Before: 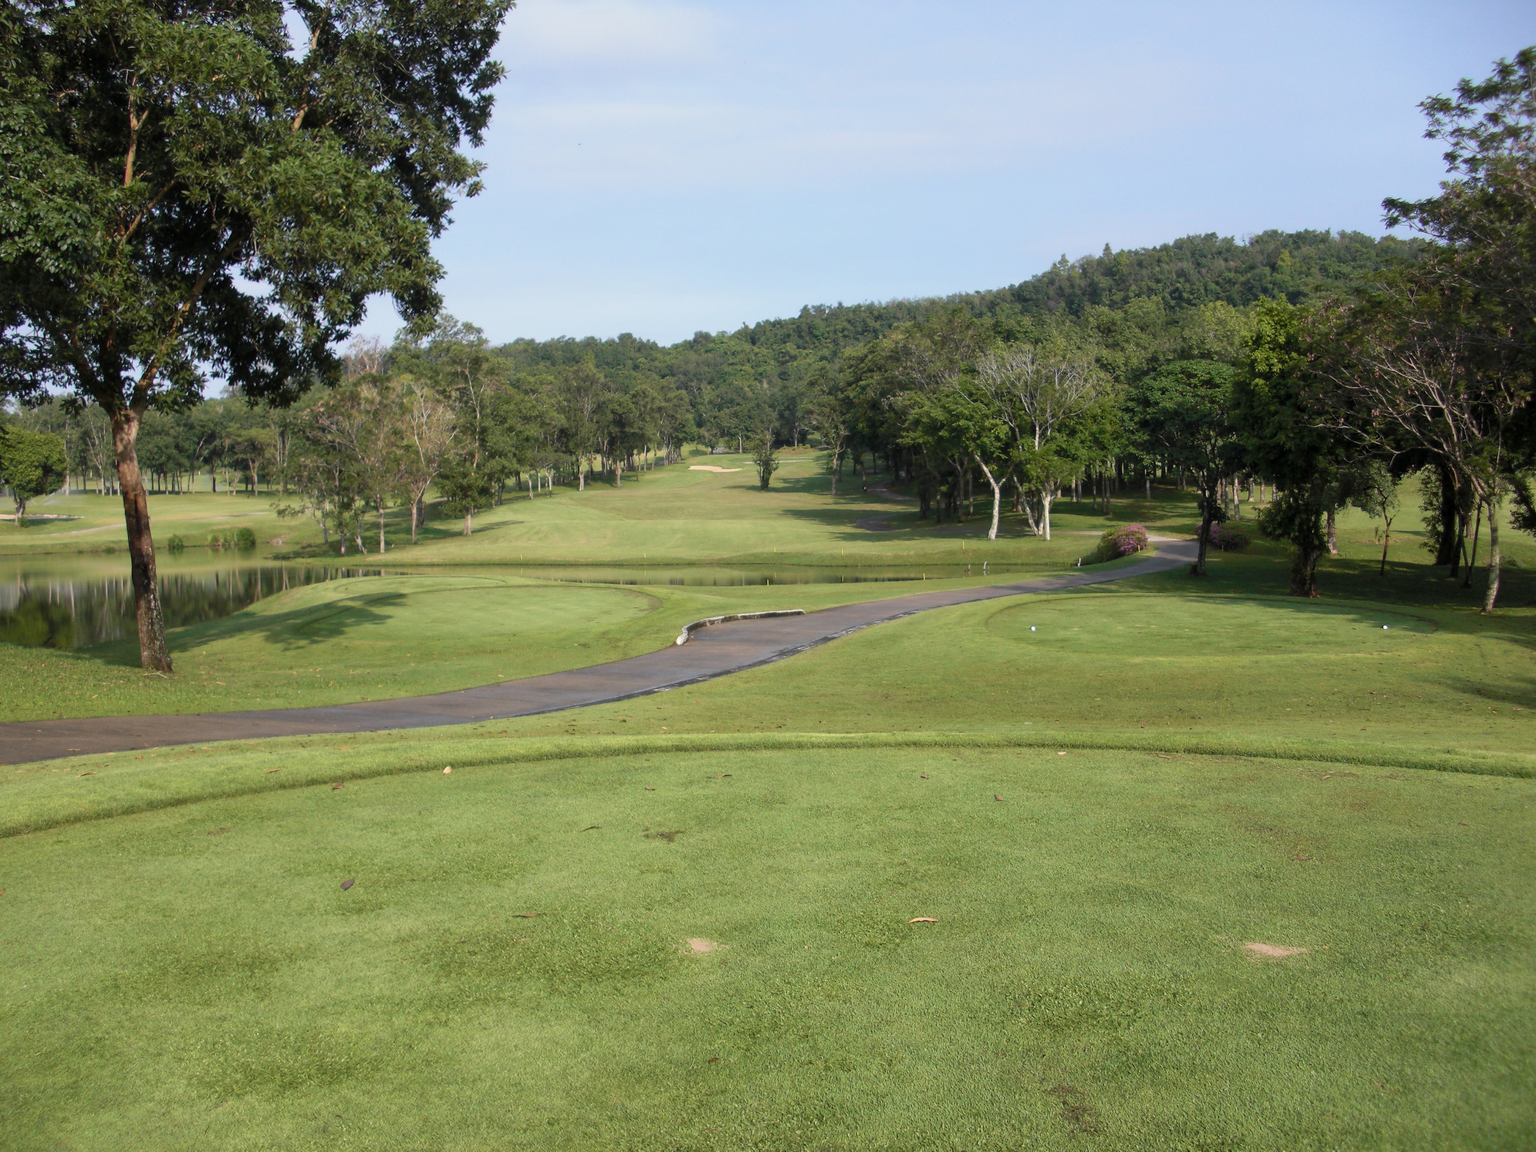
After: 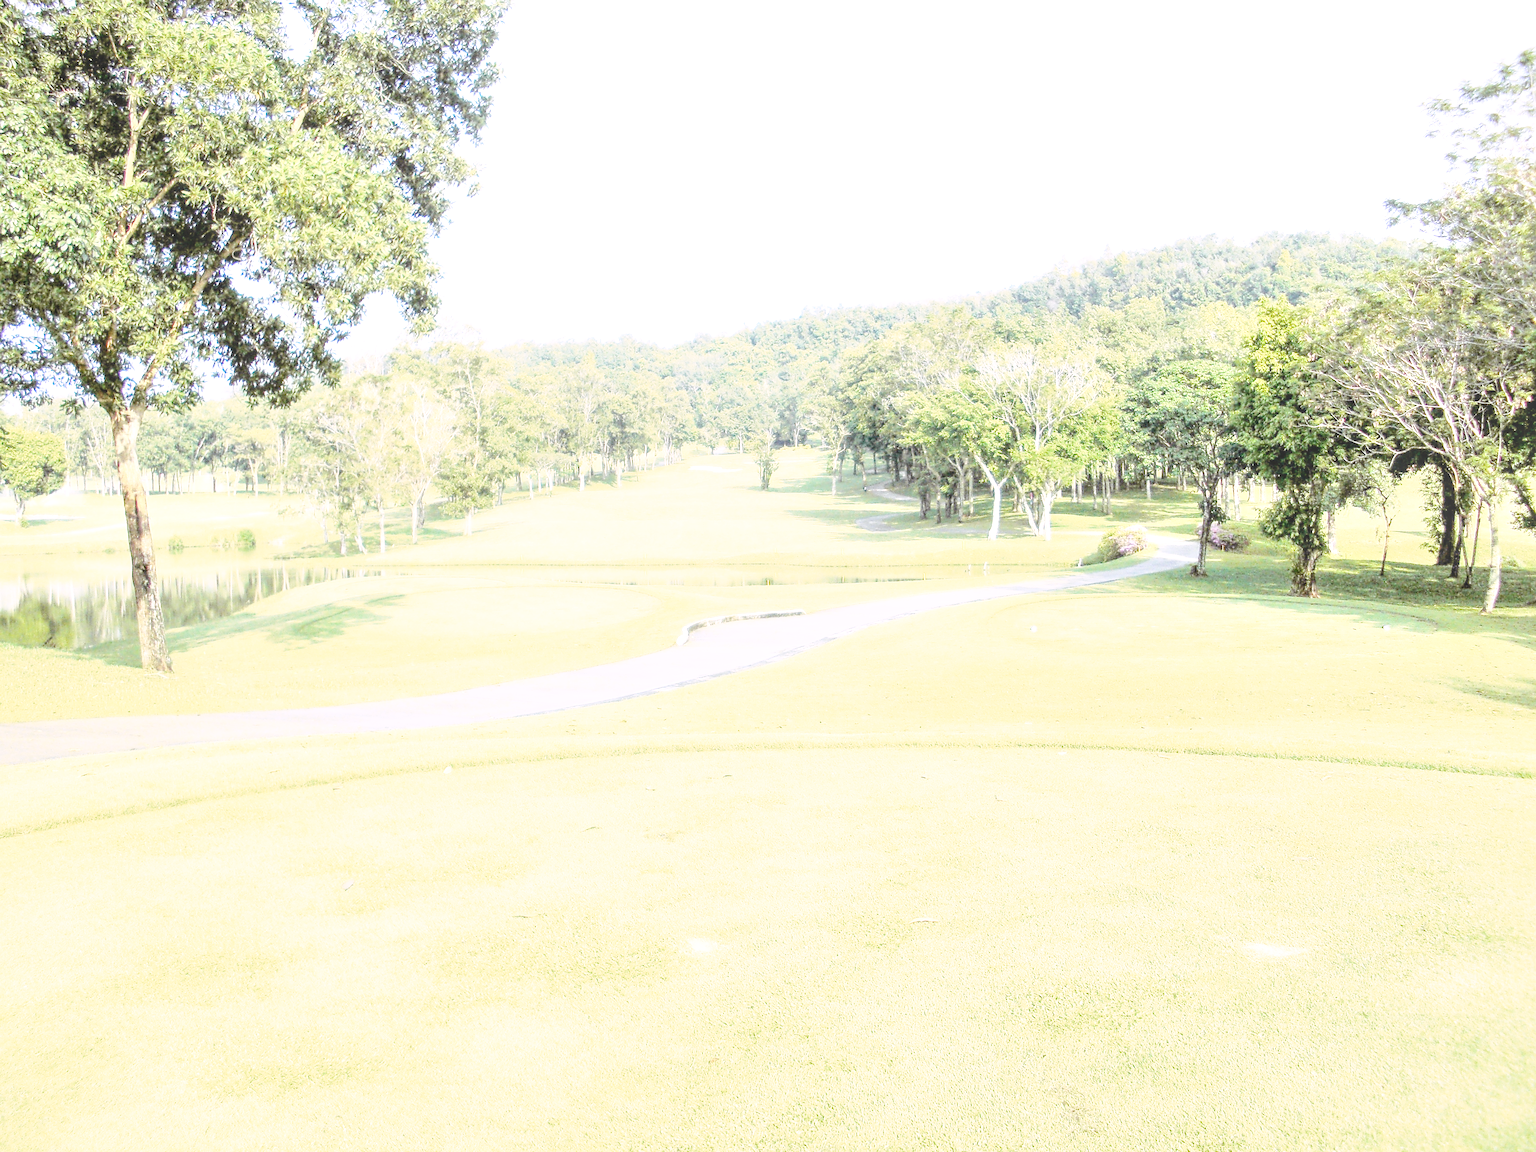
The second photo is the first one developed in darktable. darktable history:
sharpen: on, module defaults
color look up table: target L [98.57, 85.81, 79.82, 79.72, 69.87, 48.05, 68.42, 64.48, 62.2, 59.8, 61.14, 40.08, 34.65, 25.8, 23.85, 200.63, 85.99, 84.7, 71.01, 65.71, 62.3, 56.52, 45.88, 55.14, 40.89, 37.01, 44.1, 36.73, 9.656, 84.34, 78.84, 71.88, 64.6, 64.2, 58.34, 61.4, 60.38, 43.56, 44.09, 48.69, 39.88, 36.13, 17.58, 15.52, 85.39, 77.92, 64.11, 49.94, 32.15], target a [8.461, -1.946, -2.742, -38, -49.1, -37.81, -24.89, -41.56, -43.72, -9.313, -5.421, -28.82, -24.18, -1.401, -12.45, 0, 2.078, 9.747, 9.09, 10.66, 51.7, 68.37, 52.66, 53.24, 27.67, 4.317, 52.12, 33.44, 17.64, 13.38, 28.34, 19.61, 63.43, 68.46, 2.102, -13.69, 9.889, 25.35, 9.27, 54.35, 41.03, 28.68, 5.355, 15.83, -10.74, -40.11, -24.41, -22.19, 5.717], target b [1.604, 24.42, 60.41, -35.05, -7.43, 35.93, -4.636, 45.58, 1.016, 51.07, 20.21, 26.05, 24.12, 21.01, 3.25, 0, 42.6, 21.39, 60.51, 48.89, 20.81, -5.45, 28.44, 0.613, 4.967, 14.39, 25.54, 31.15, 17.31, -27.35, -12.15, -43.11, -31.97, -46.73, -10.78, -59.07, -59.83, -31.69, -65.94, -63.76, -44.75, -78.4, -3.911, -28.73, -26.95, -38.61, -50.22, -18.91, -38.35], num patches 49
tone curve: curves: ch0 [(0, 0) (0.003, 0) (0.011, 0.001) (0.025, 0.003) (0.044, 0.005) (0.069, 0.012) (0.1, 0.023) (0.136, 0.039) (0.177, 0.088) (0.224, 0.15) (0.277, 0.24) (0.335, 0.337) (0.399, 0.437) (0.468, 0.535) (0.543, 0.629) (0.623, 0.71) (0.709, 0.782) (0.801, 0.856) (0.898, 0.94) (1, 1)], preserve colors none
exposure: exposure 0.661 EV, compensate highlight preservation false
local contrast: highlights 66%, shadows 33%, detail 166%, midtone range 0.2
contrast brightness saturation: contrast 0.4, brightness 0.05, saturation 0.25
